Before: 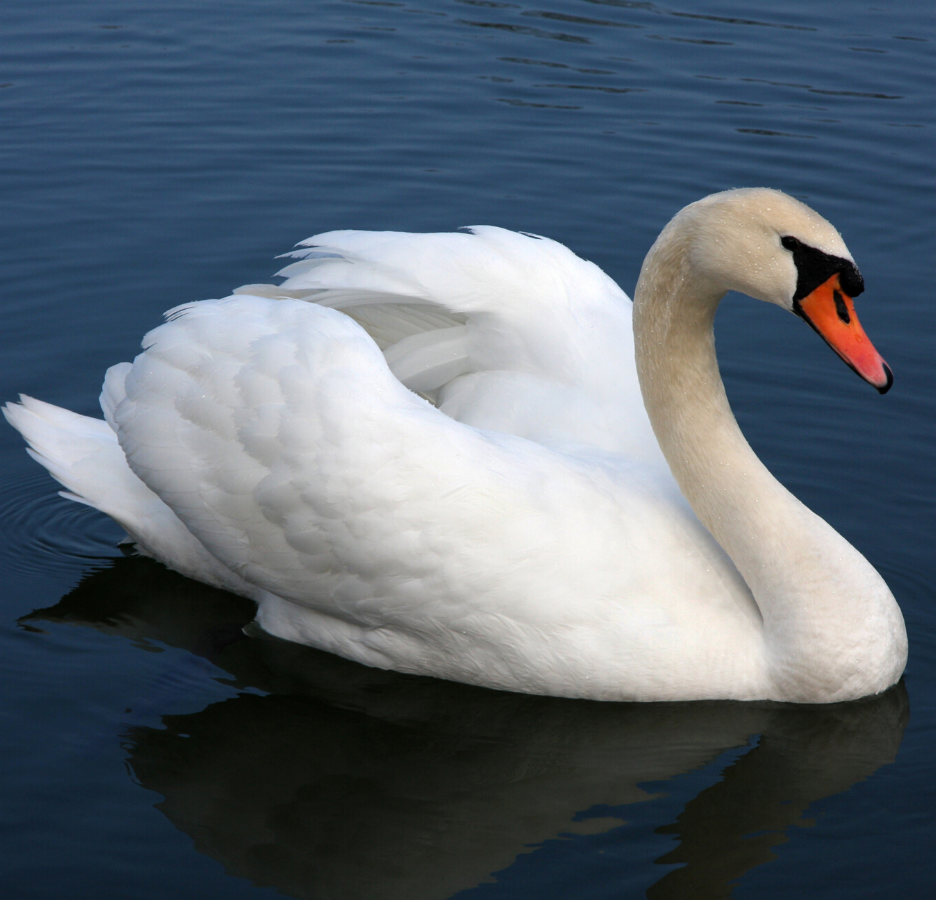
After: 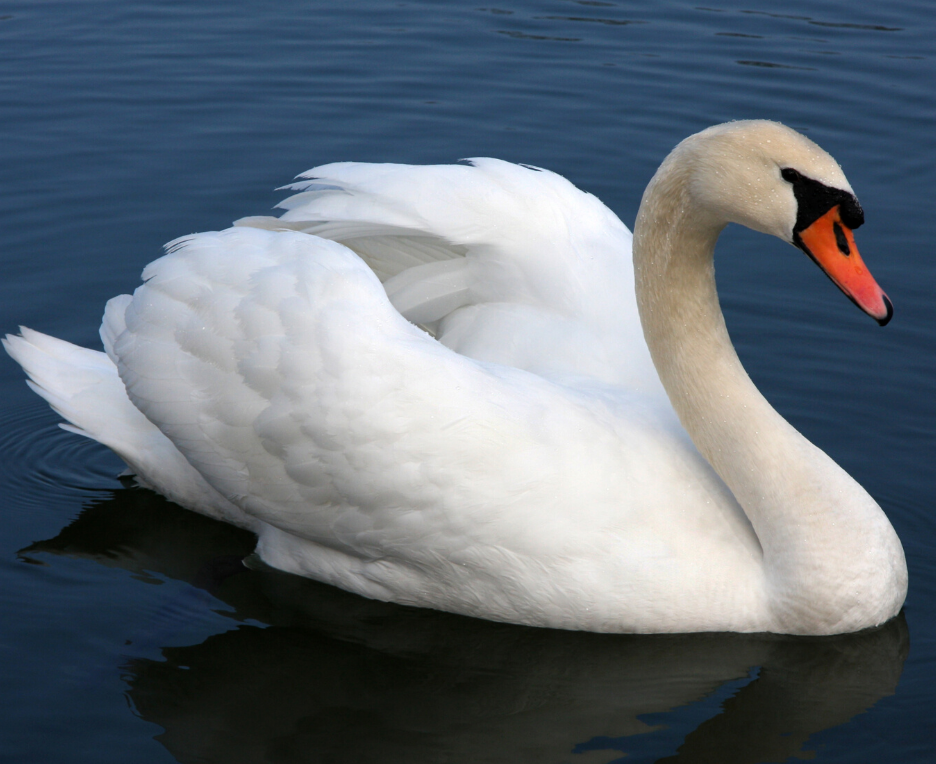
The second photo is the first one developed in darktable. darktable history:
crop: top 7.596%, bottom 7.456%
